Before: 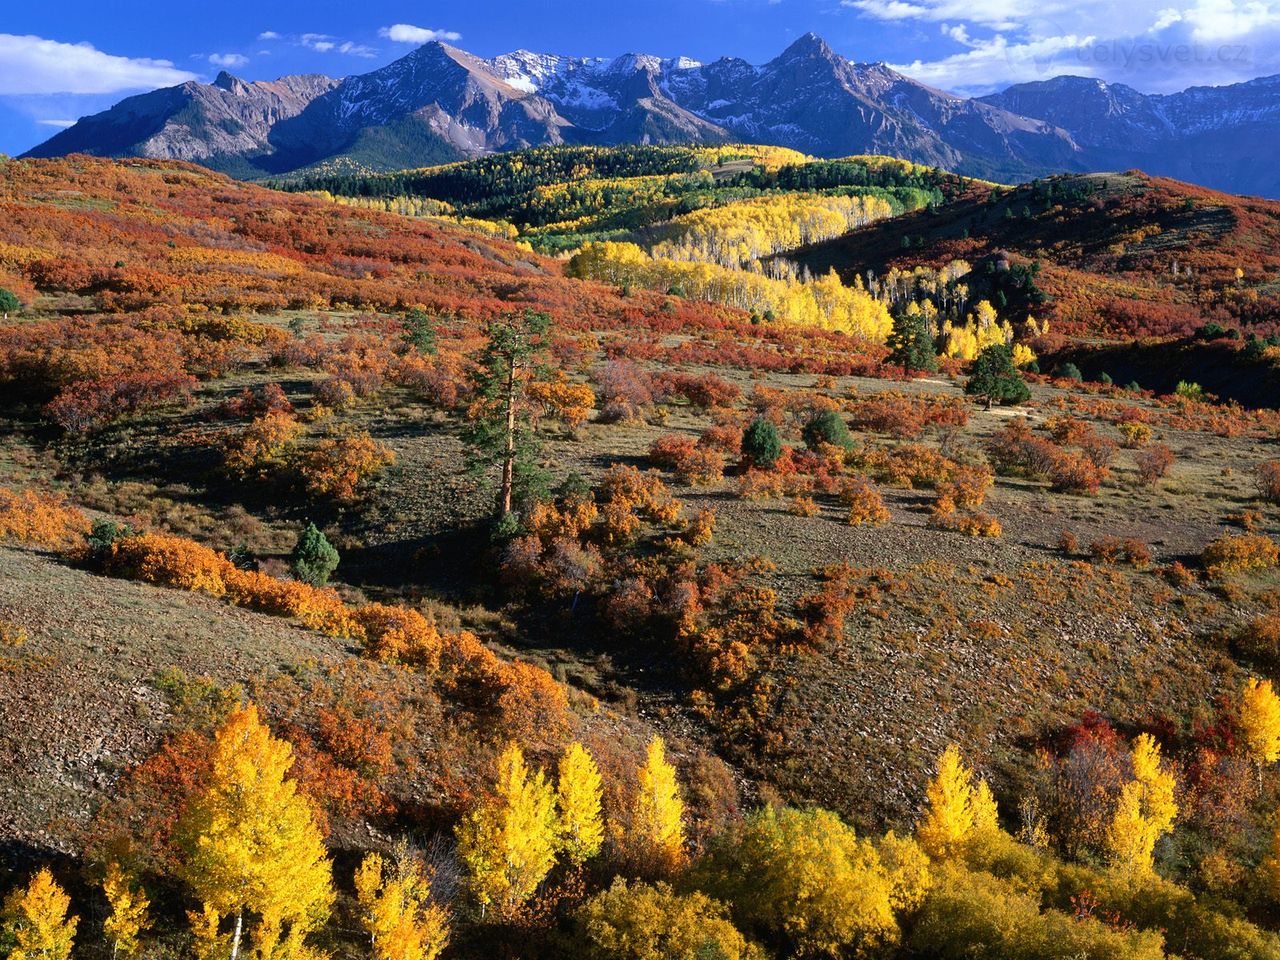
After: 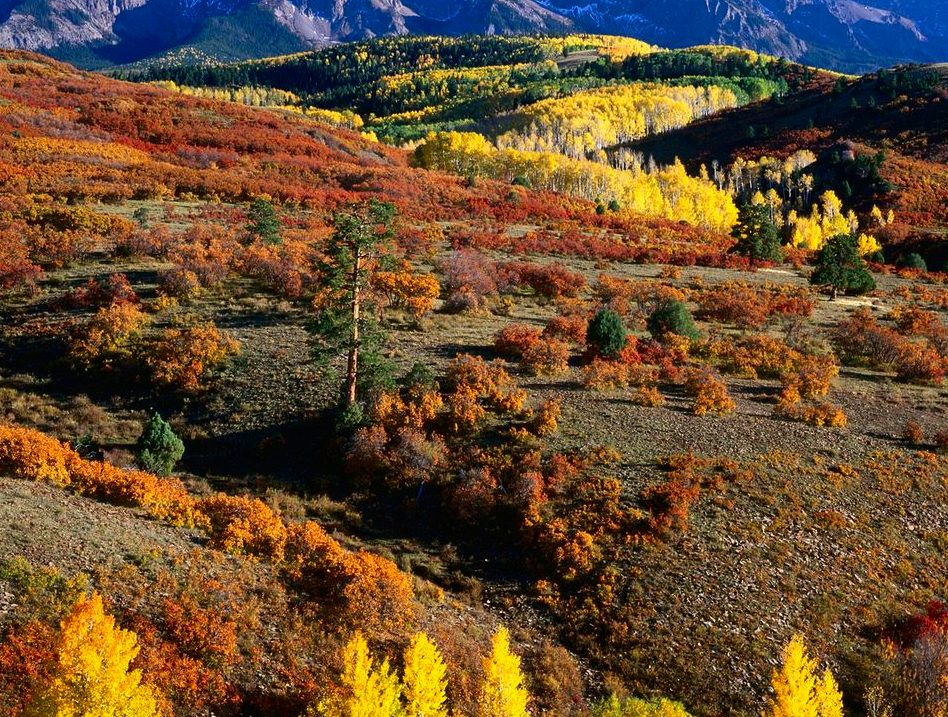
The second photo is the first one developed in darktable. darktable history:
contrast brightness saturation: contrast 0.128, brightness -0.047, saturation 0.162
crop and rotate: left 12.122%, top 11.467%, right 13.765%, bottom 13.84%
